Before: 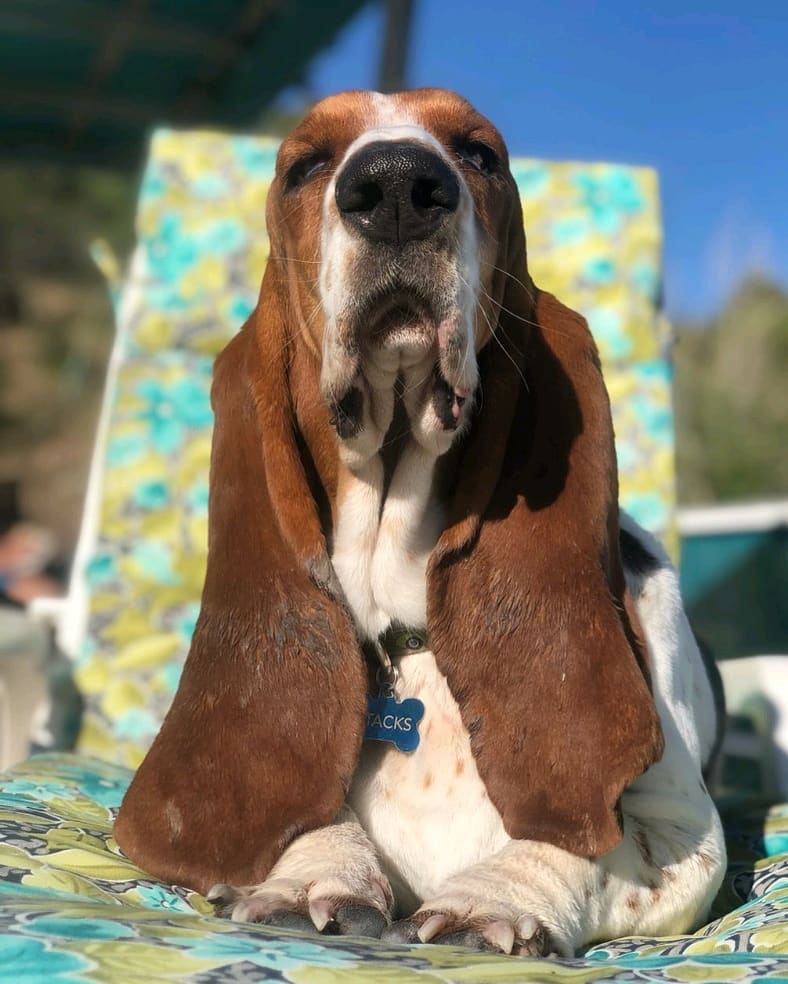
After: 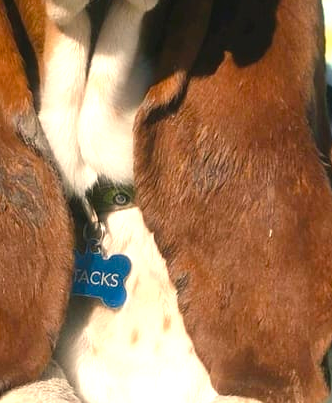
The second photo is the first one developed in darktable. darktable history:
crop: left 37.221%, top 45.169%, right 20.63%, bottom 13.777%
color balance rgb: shadows lift › chroma 2%, shadows lift › hue 219.6°, power › hue 313.2°, highlights gain › chroma 3%, highlights gain › hue 75.6°, global offset › luminance 0.5%, perceptual saturation grading › global saturation 15.33%, perceptual saturation grading › highlights -19.33%, perceptual saturation grading › shadows 20%, global vibrance 20%
exposure: black level correction 0, exposure 0.6 EV, compensate exposure bias true, compensate highlight preservation false
